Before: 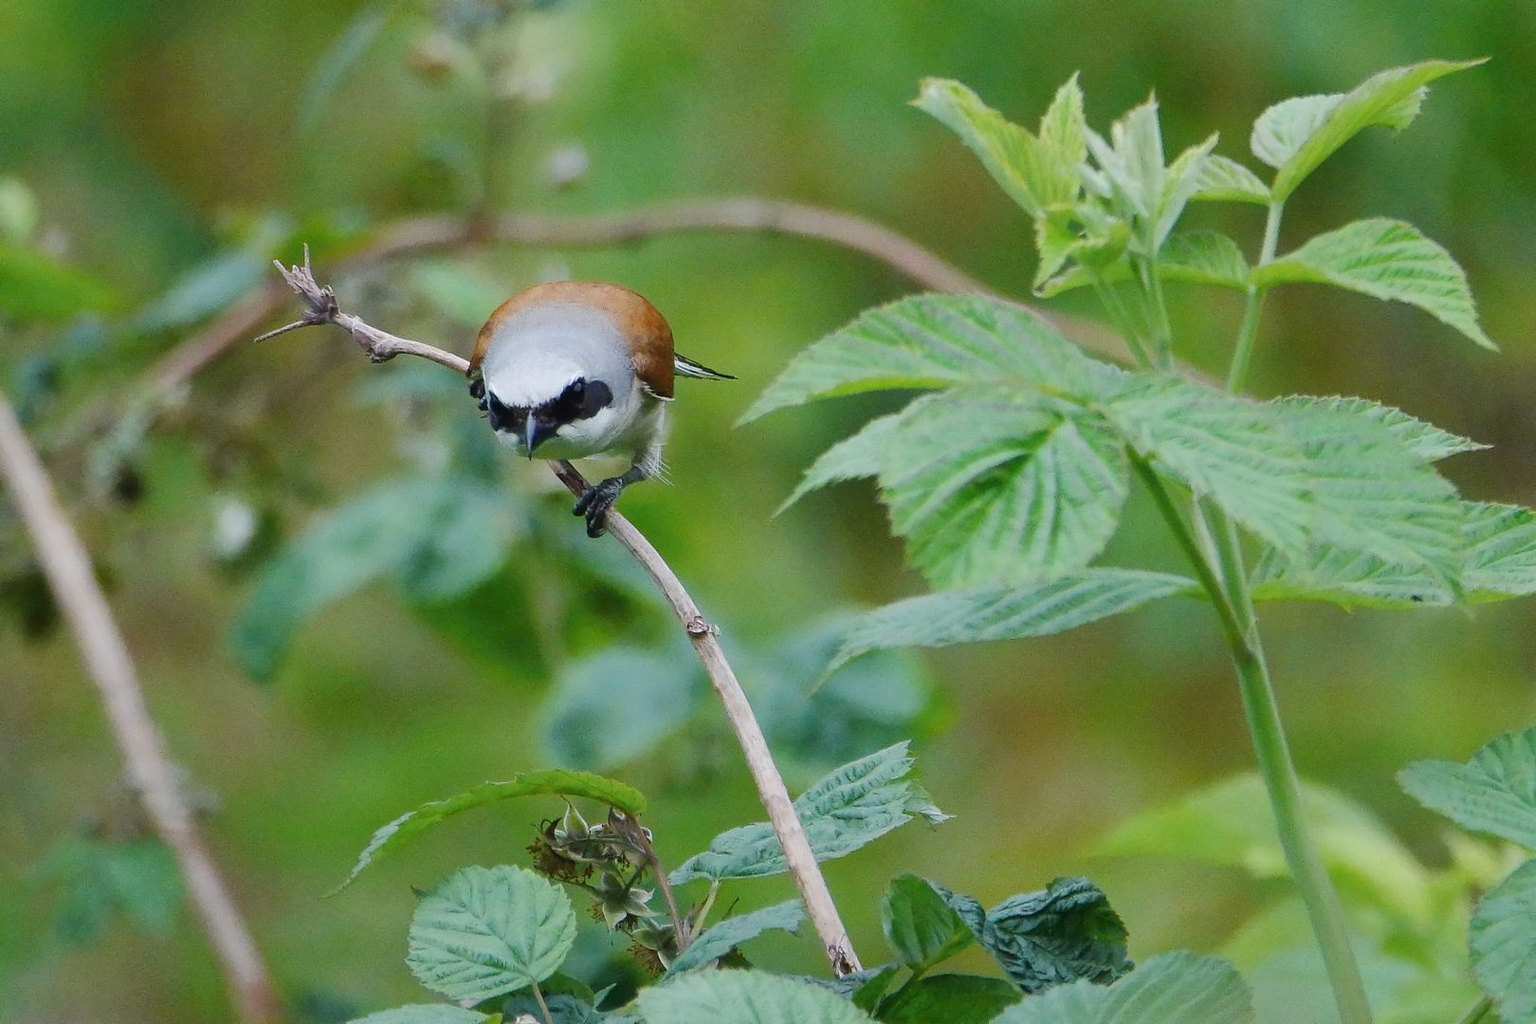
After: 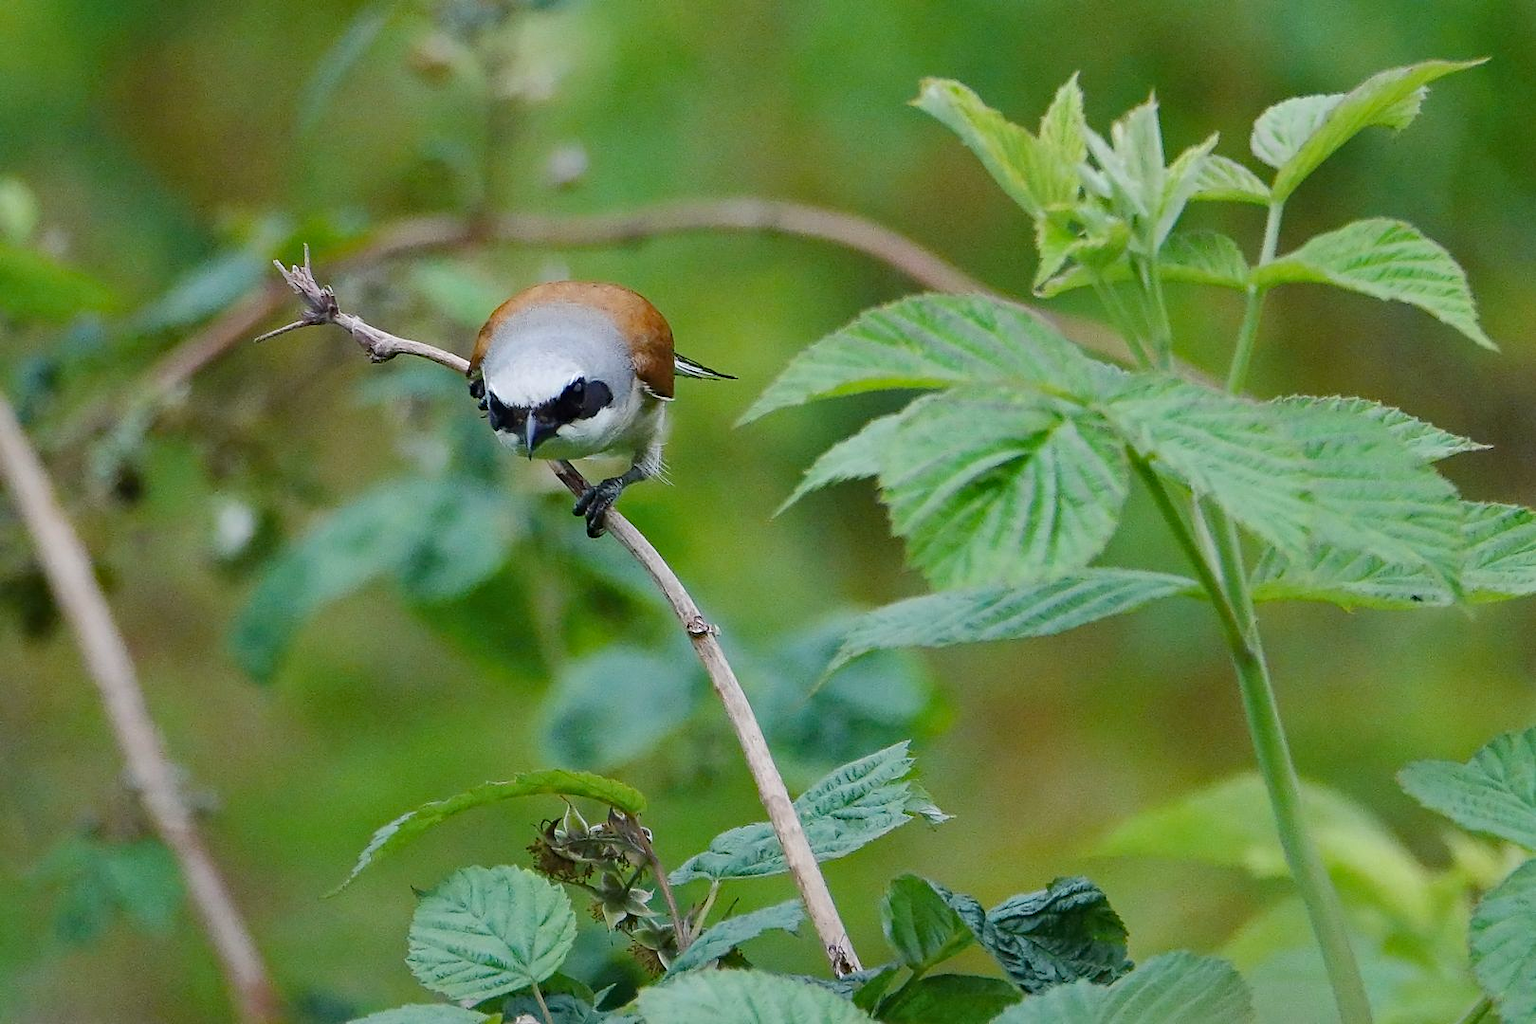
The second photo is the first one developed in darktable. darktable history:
haze removal: adaptive false
sharpen: amount 0.209
